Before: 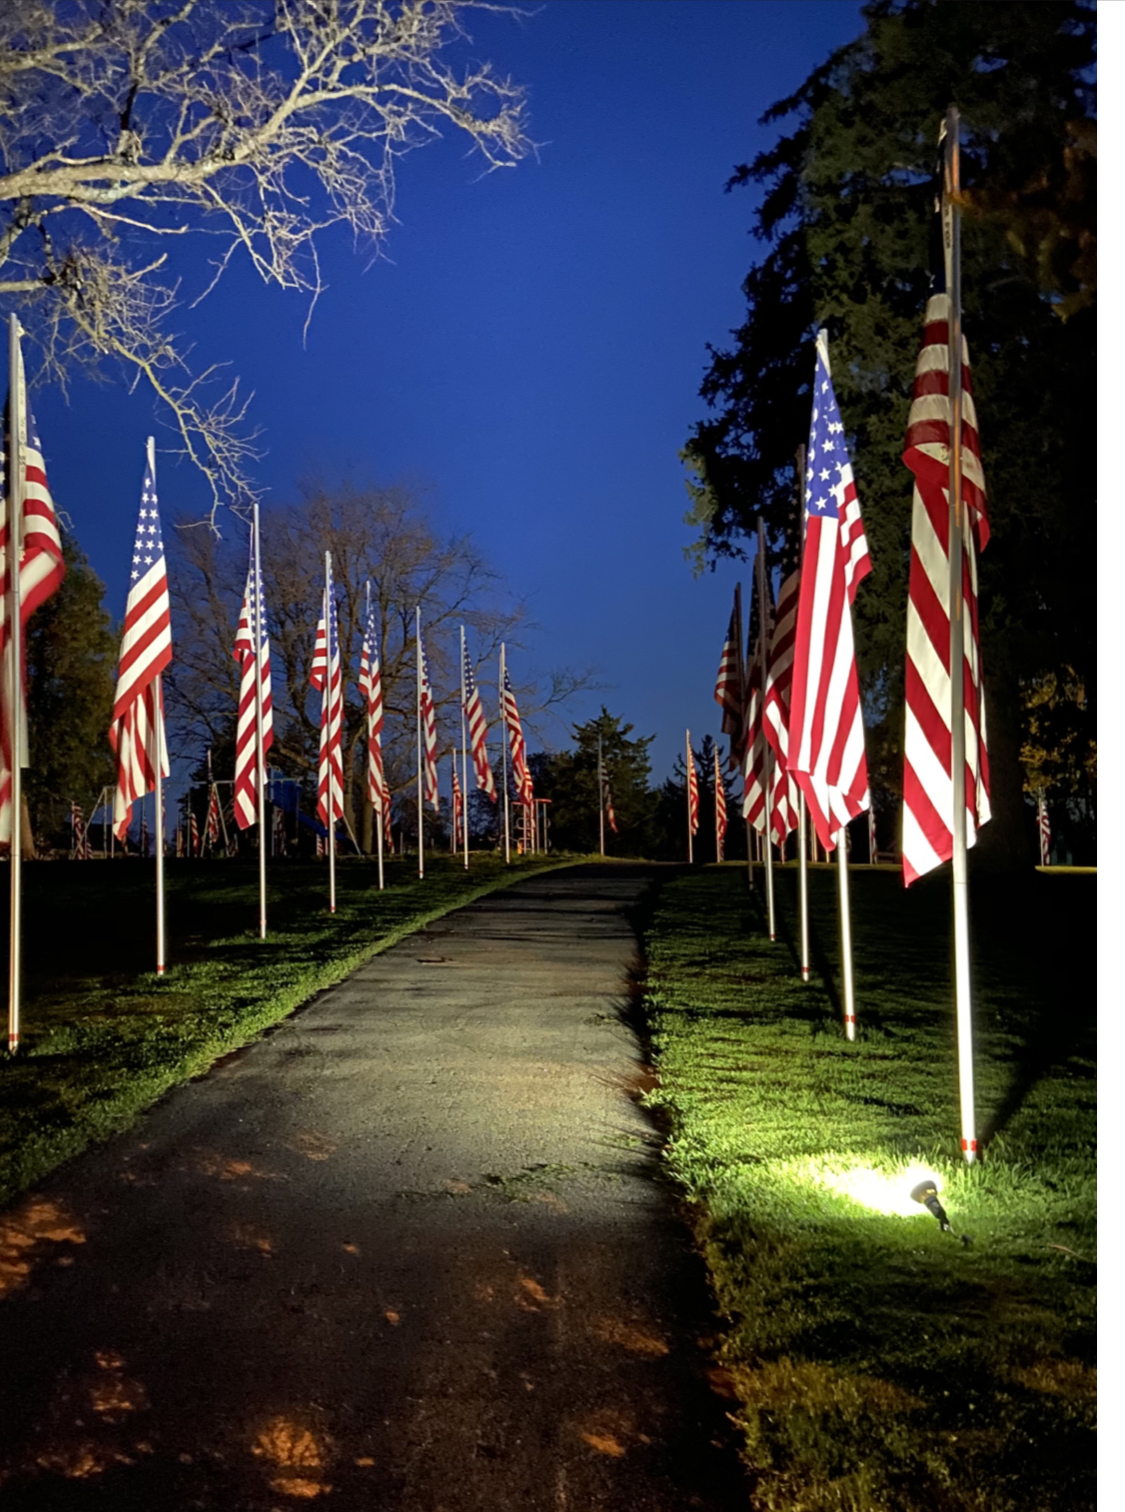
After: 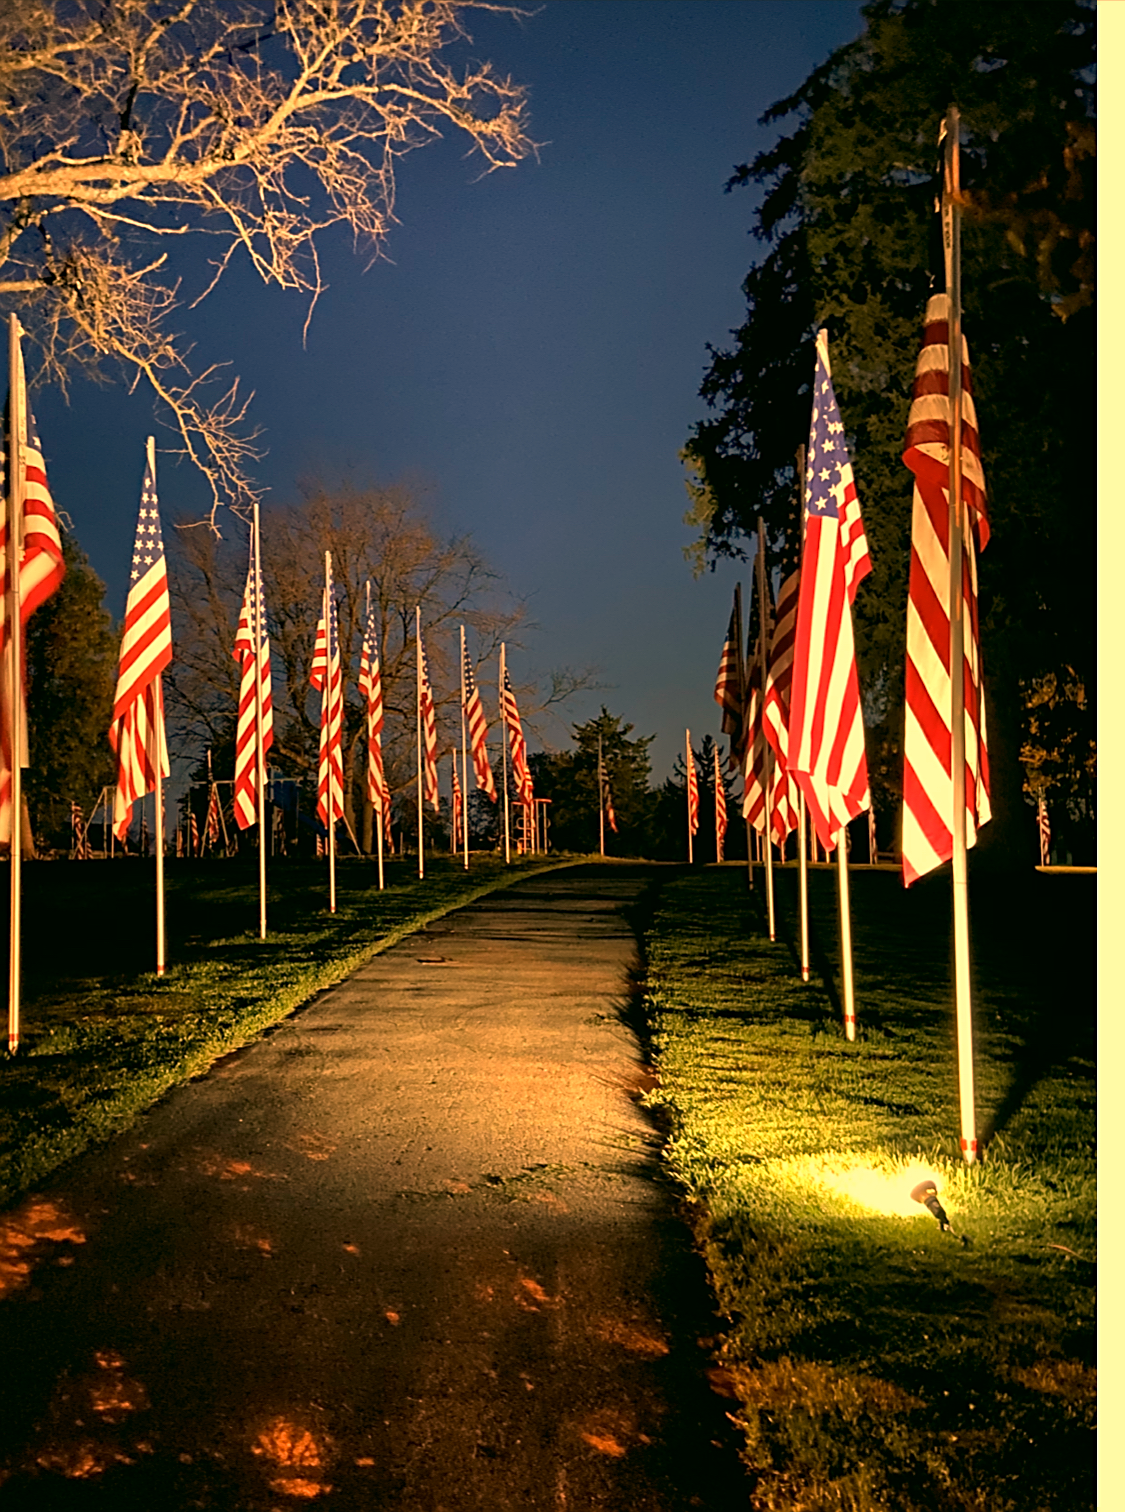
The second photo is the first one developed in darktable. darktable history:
white balance: red 1.467, blue 0.684
sharpen: on, module defaults
color correction: highlights a* 4.02, highlights b* 4.98, shadows a* -7.55, shadows b* 4.98
